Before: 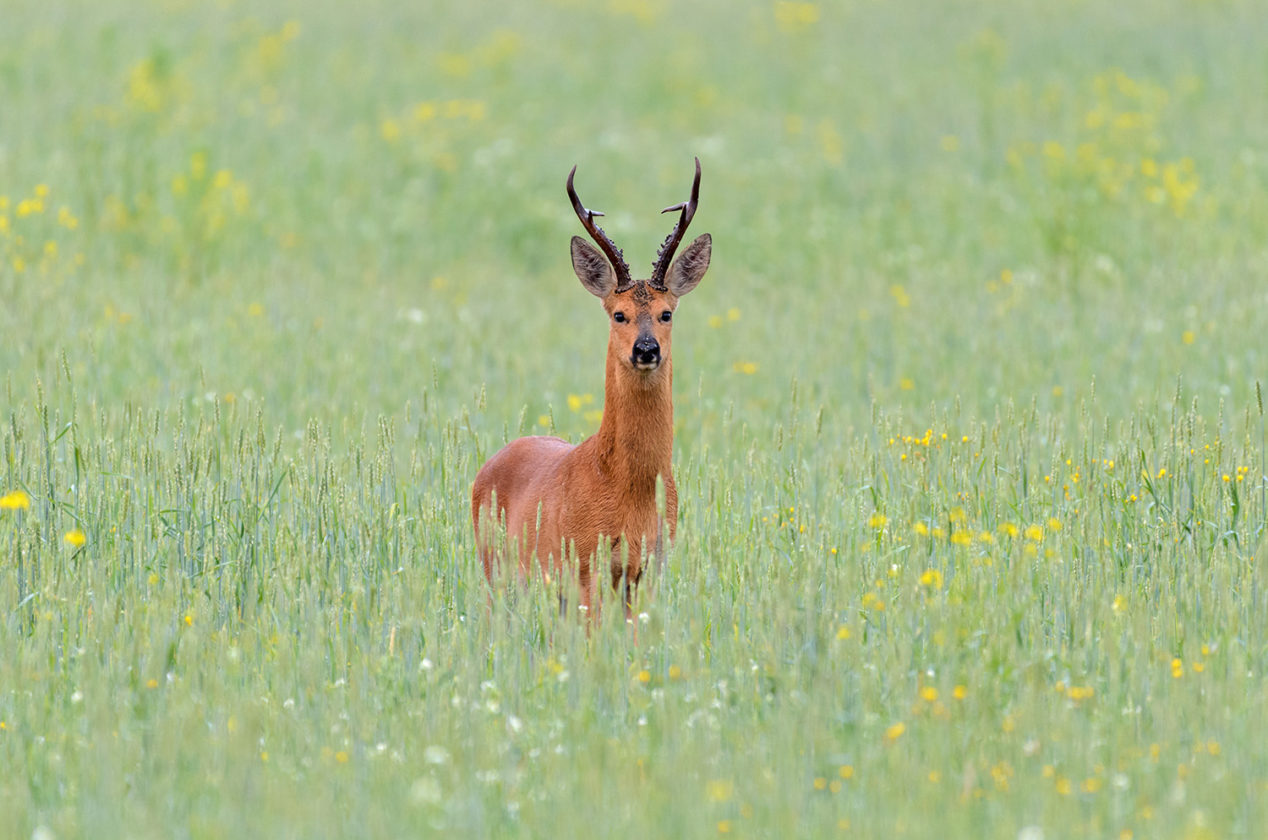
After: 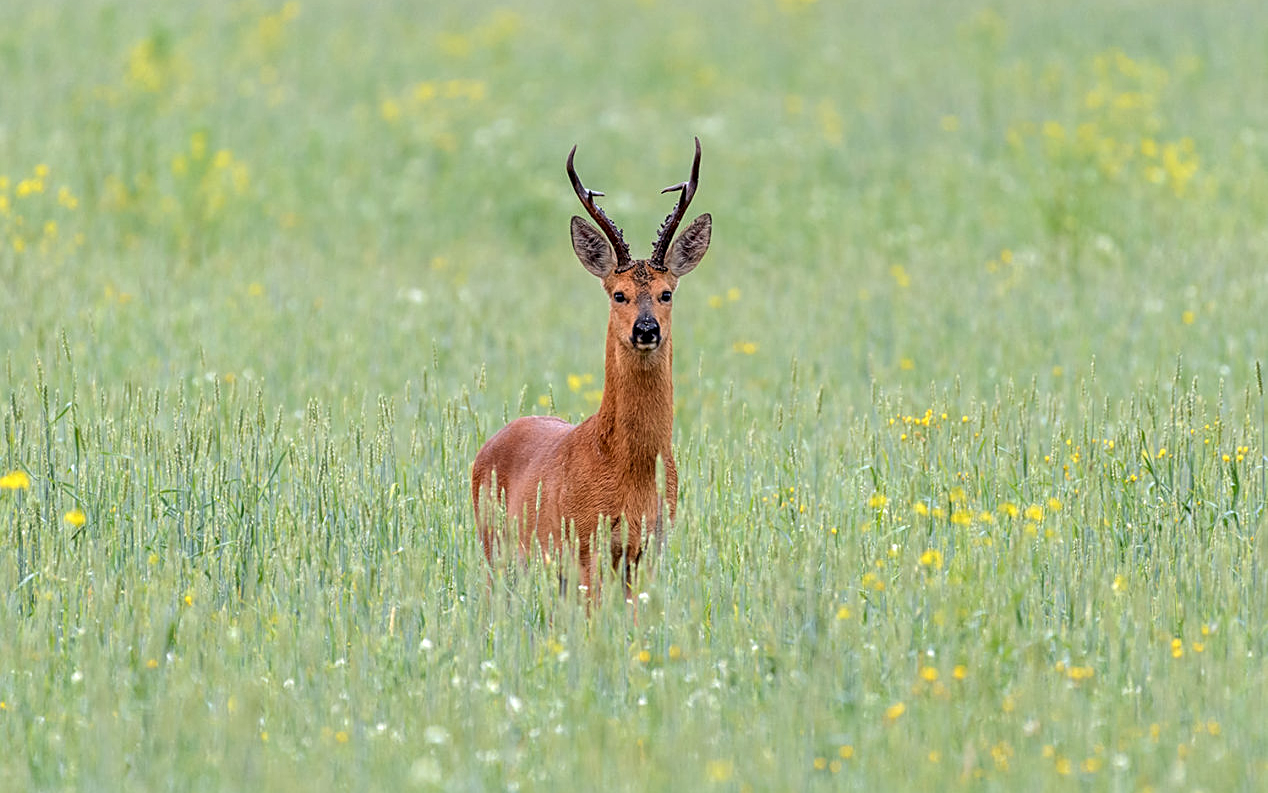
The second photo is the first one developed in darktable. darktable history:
local contrast: detail 130%
crop and rotate: top 2.479%, bottom 3.018%
sharpen: on, module defaults
